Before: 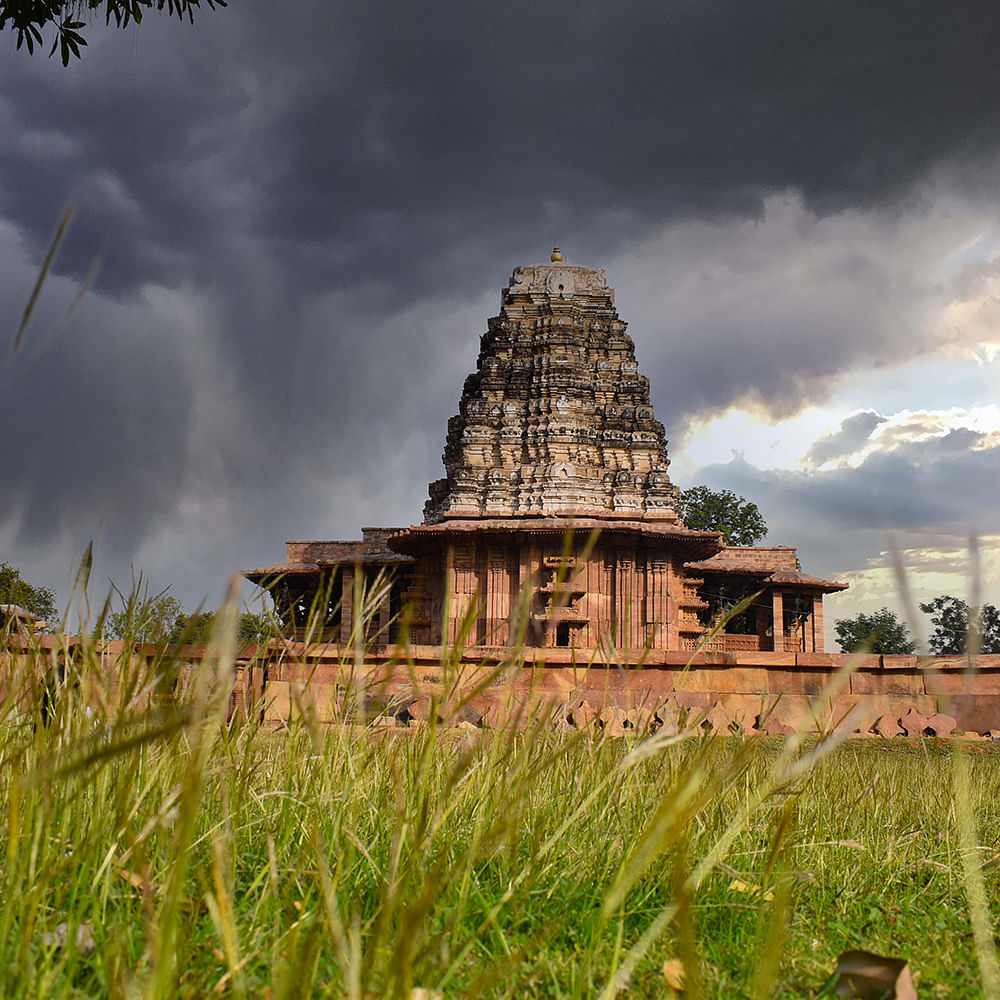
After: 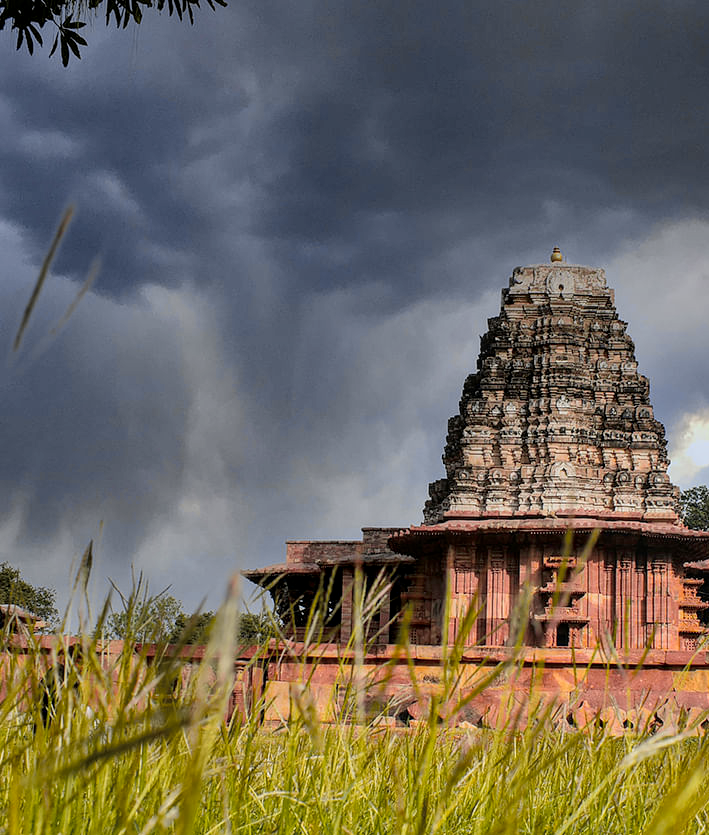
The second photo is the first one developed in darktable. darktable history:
local contrast: on, module defaults
crop: right 29.028%, bottom 16.46%
tone curve: curves: ch0 [(0, 0) (0.07, 0.052) (0.23, 0.254) (0.486, 0.53) (0.822, 0.825) (0.994, 0.955)]; ch1 [(0, 0) (0.226, 0.261) (0.379, 0.442) (0.469, 0.472) (0.495, 0.495) (0.514, 0.504) (0.561, 0.568) (0.59, 0.612) (1, 1)]; ch2 [(0, 0) (0.269, 0.299) (0.459, 0.441) (0.498, 0.499) (0.523, 0.52) (0.586, 0.569) (0.635, 0.617) (0.659, 0.681) (0.718, 0.764) (1, 1)], color space Lab, independent channels, preserve colors none
